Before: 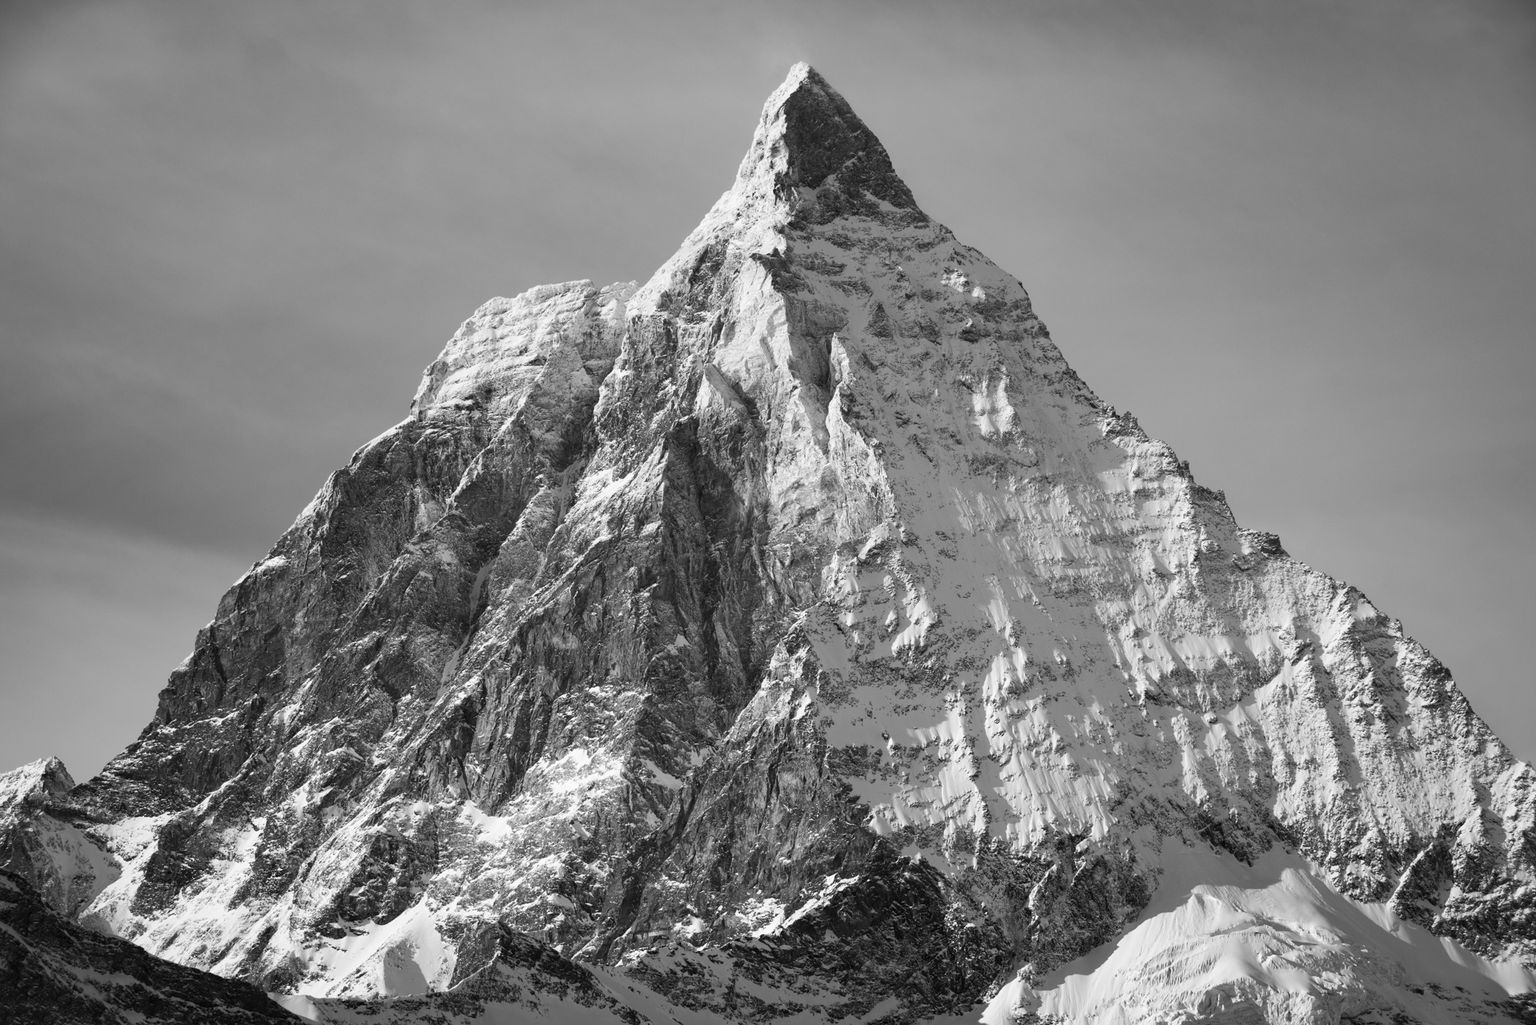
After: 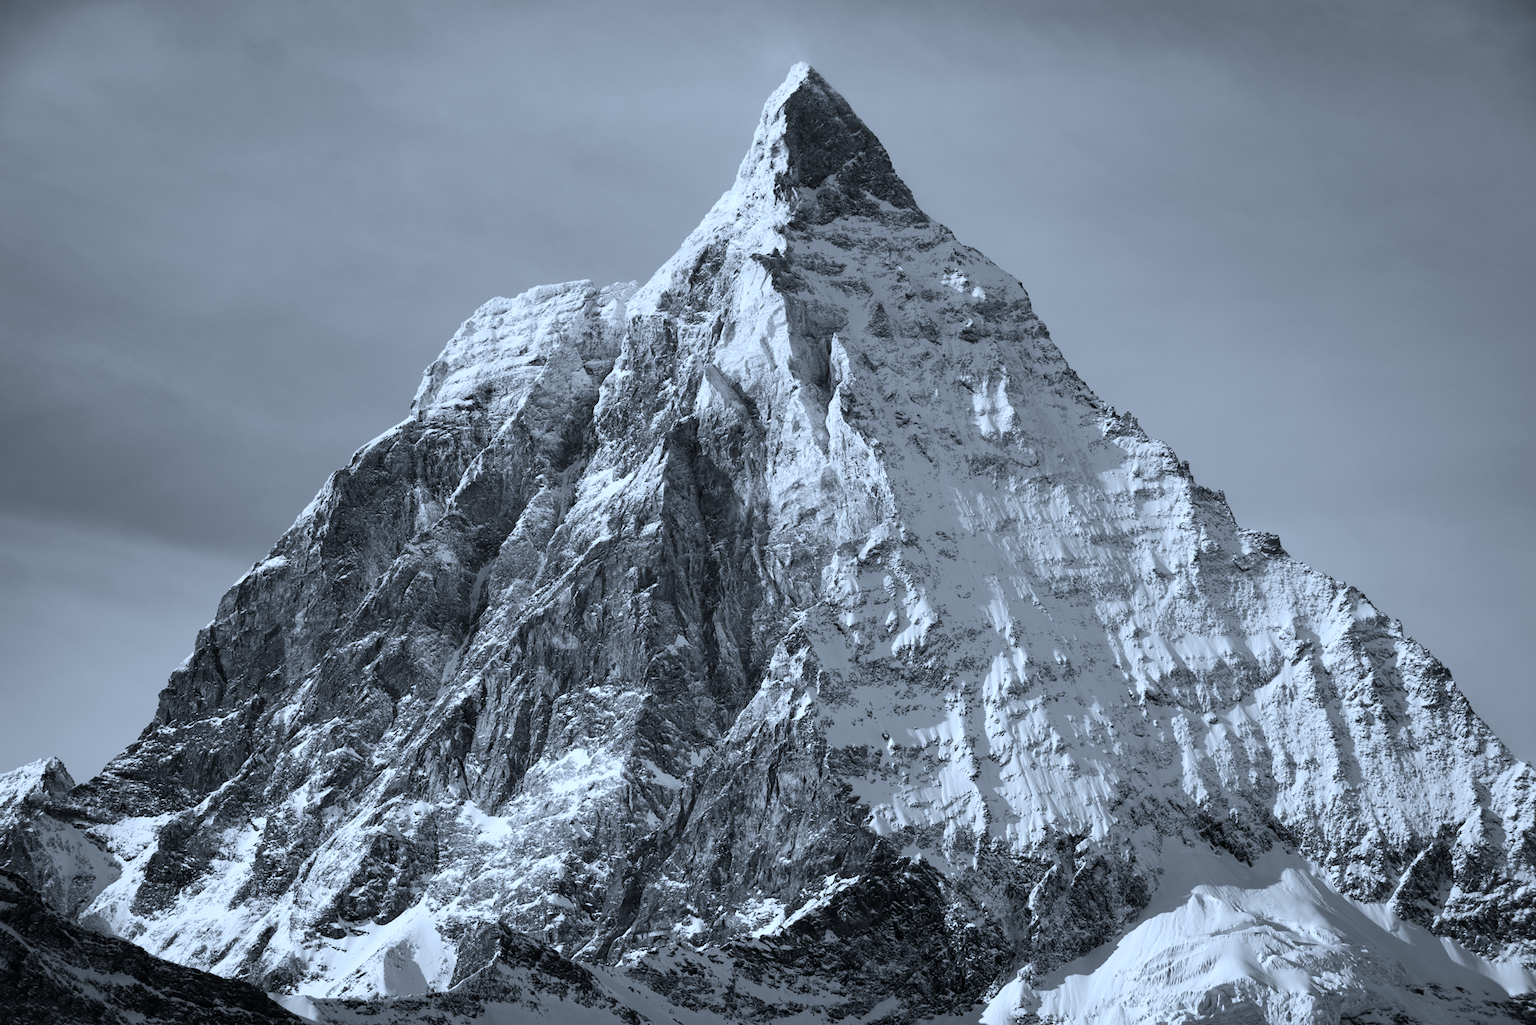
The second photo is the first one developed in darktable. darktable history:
white balance: red 0.926, green 1.003, blue 1.133
contrast brightness saturation: contrast 0.05
